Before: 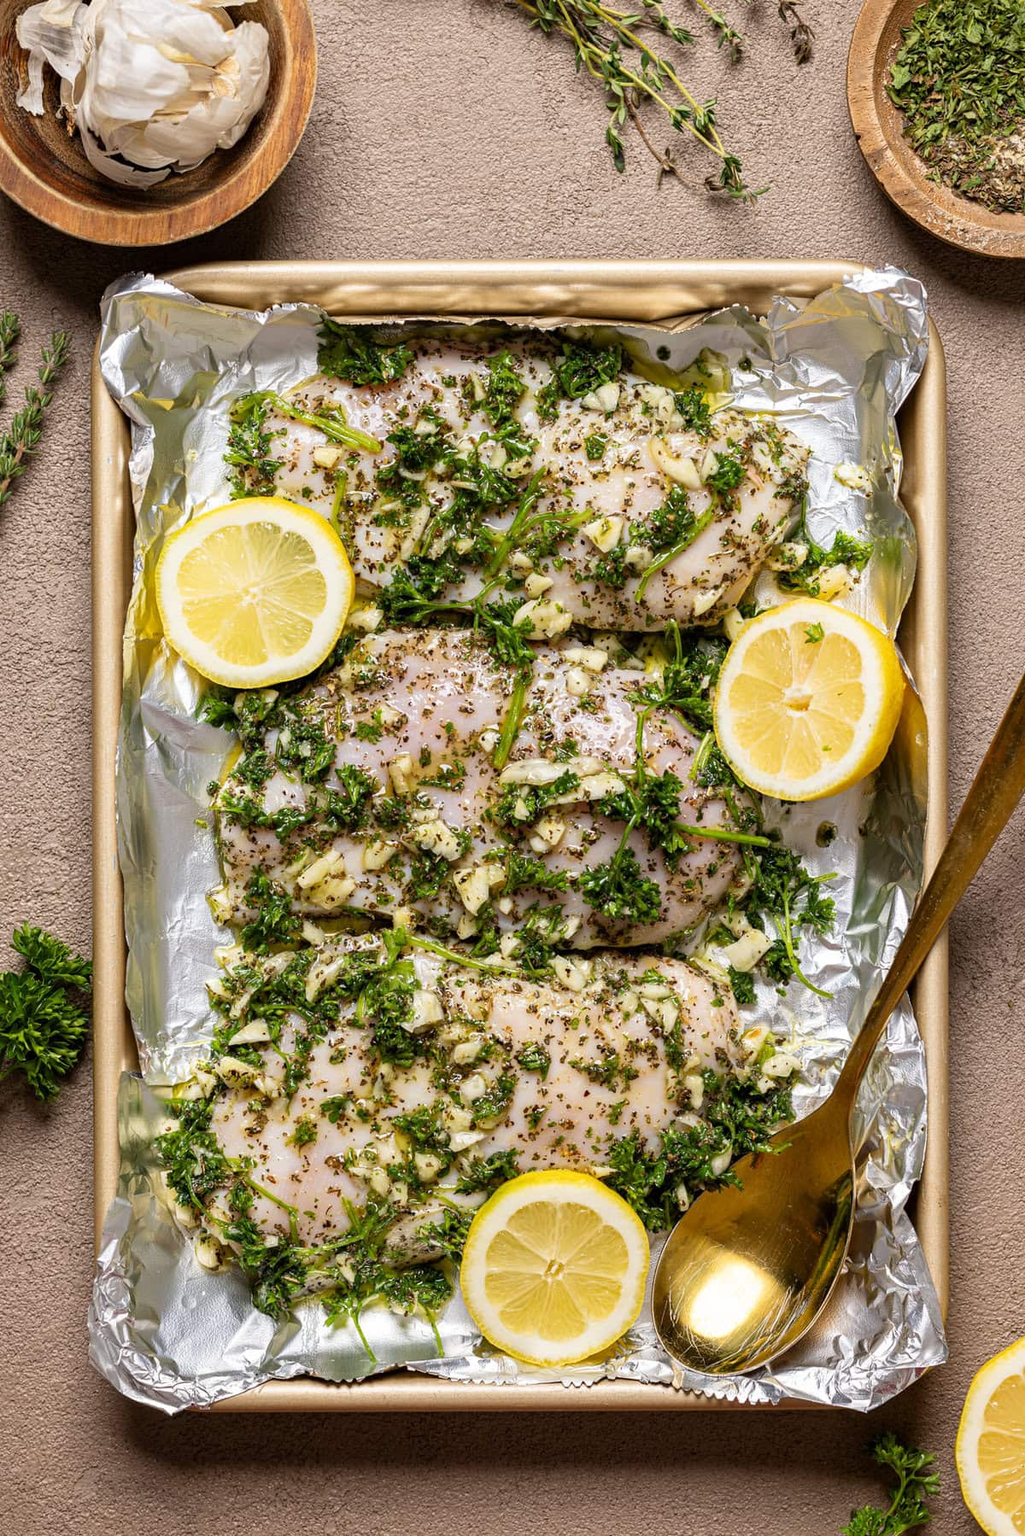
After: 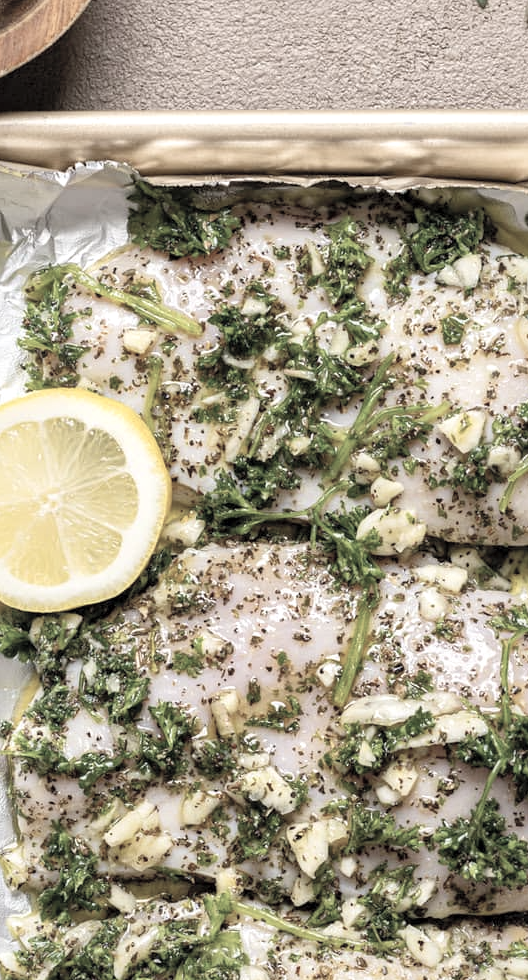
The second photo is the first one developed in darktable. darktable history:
crop: left 20.4%, top 10.824%, right 35.585%, bottom 34.656%
local contrast: mode bilateral grid, contrast 20, coarseness 50, detail 149%, midtone range 0.2
contrast brightness saturation: brightness 0.182, saturation -0.486
